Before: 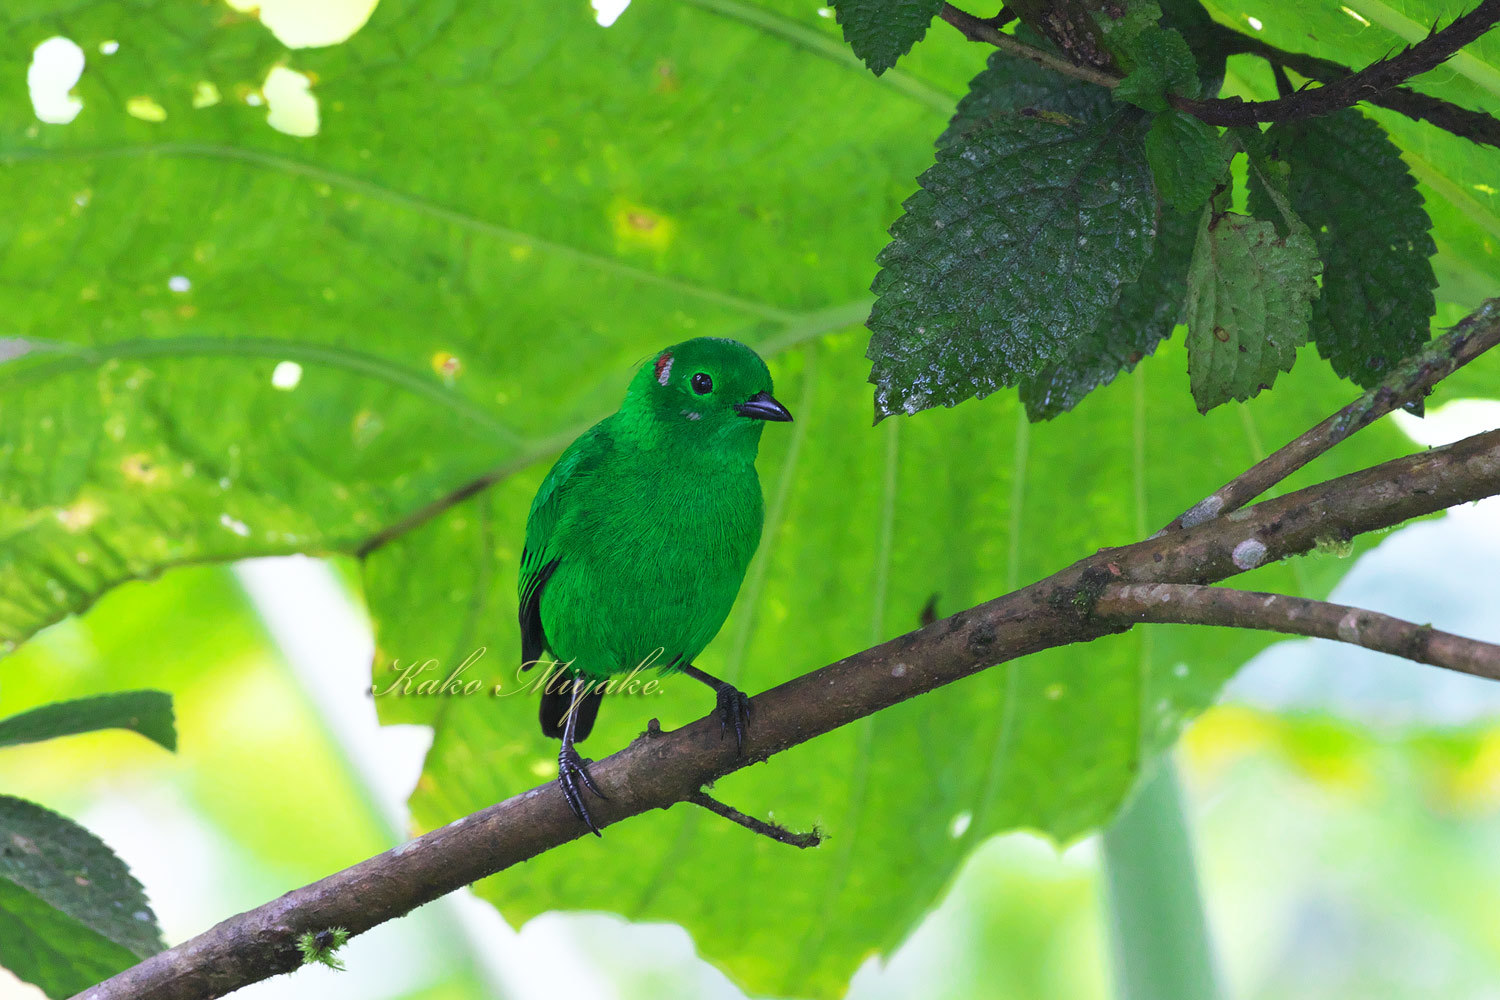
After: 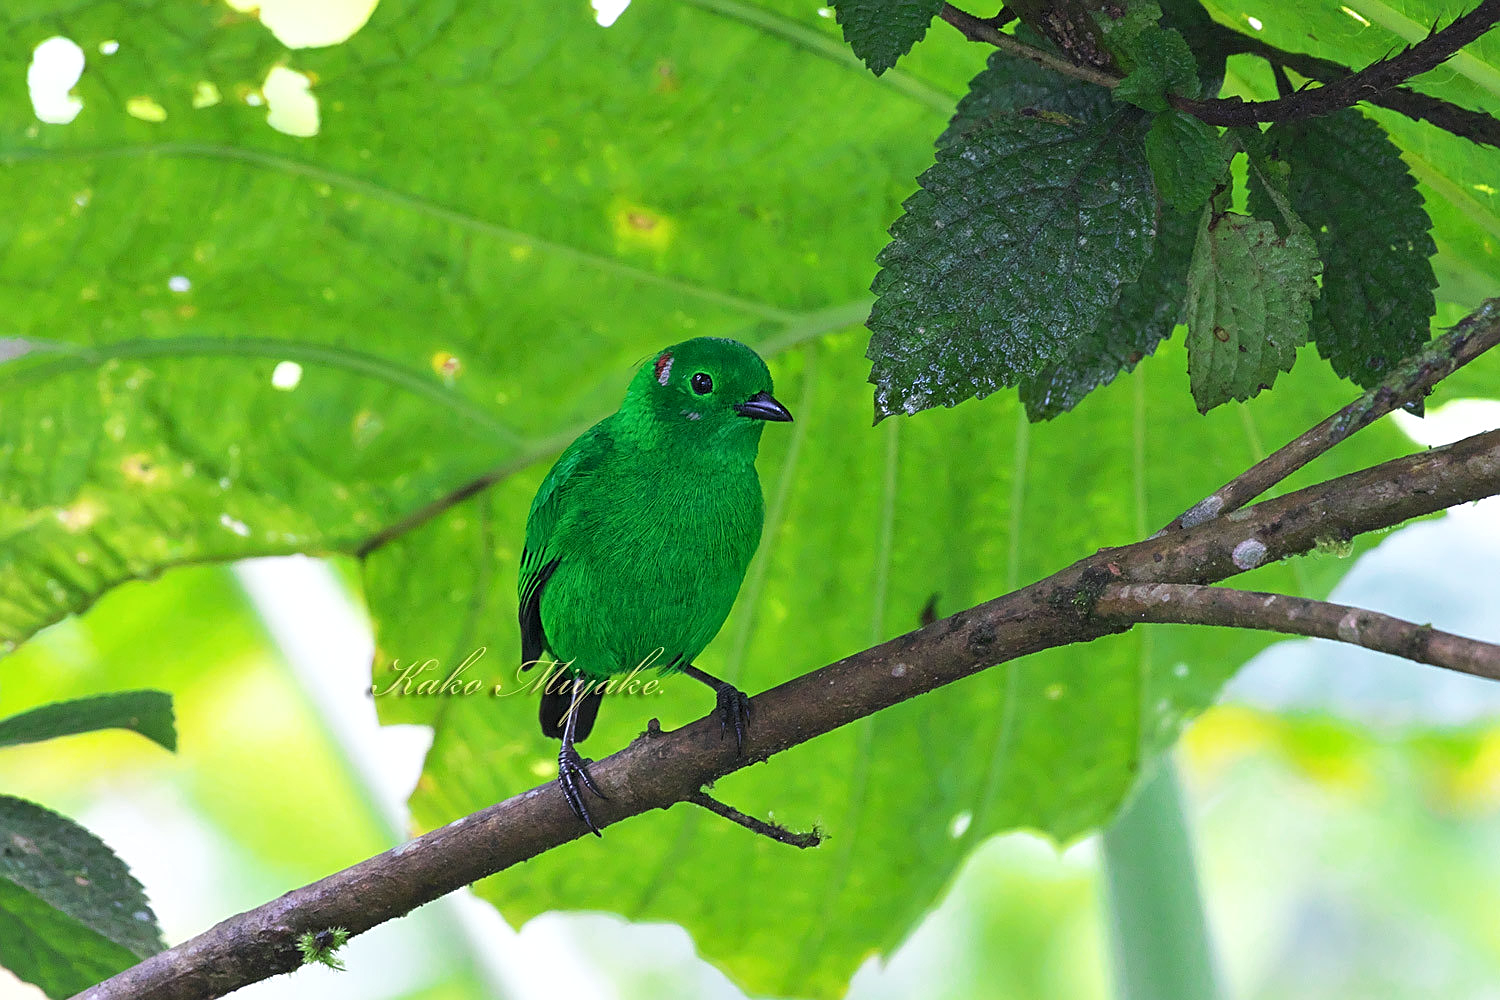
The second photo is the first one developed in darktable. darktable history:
sharpen: on, module defaults
local contrast: highlights 100%, shadows 100%, detail 120%, midtone range 0.2
